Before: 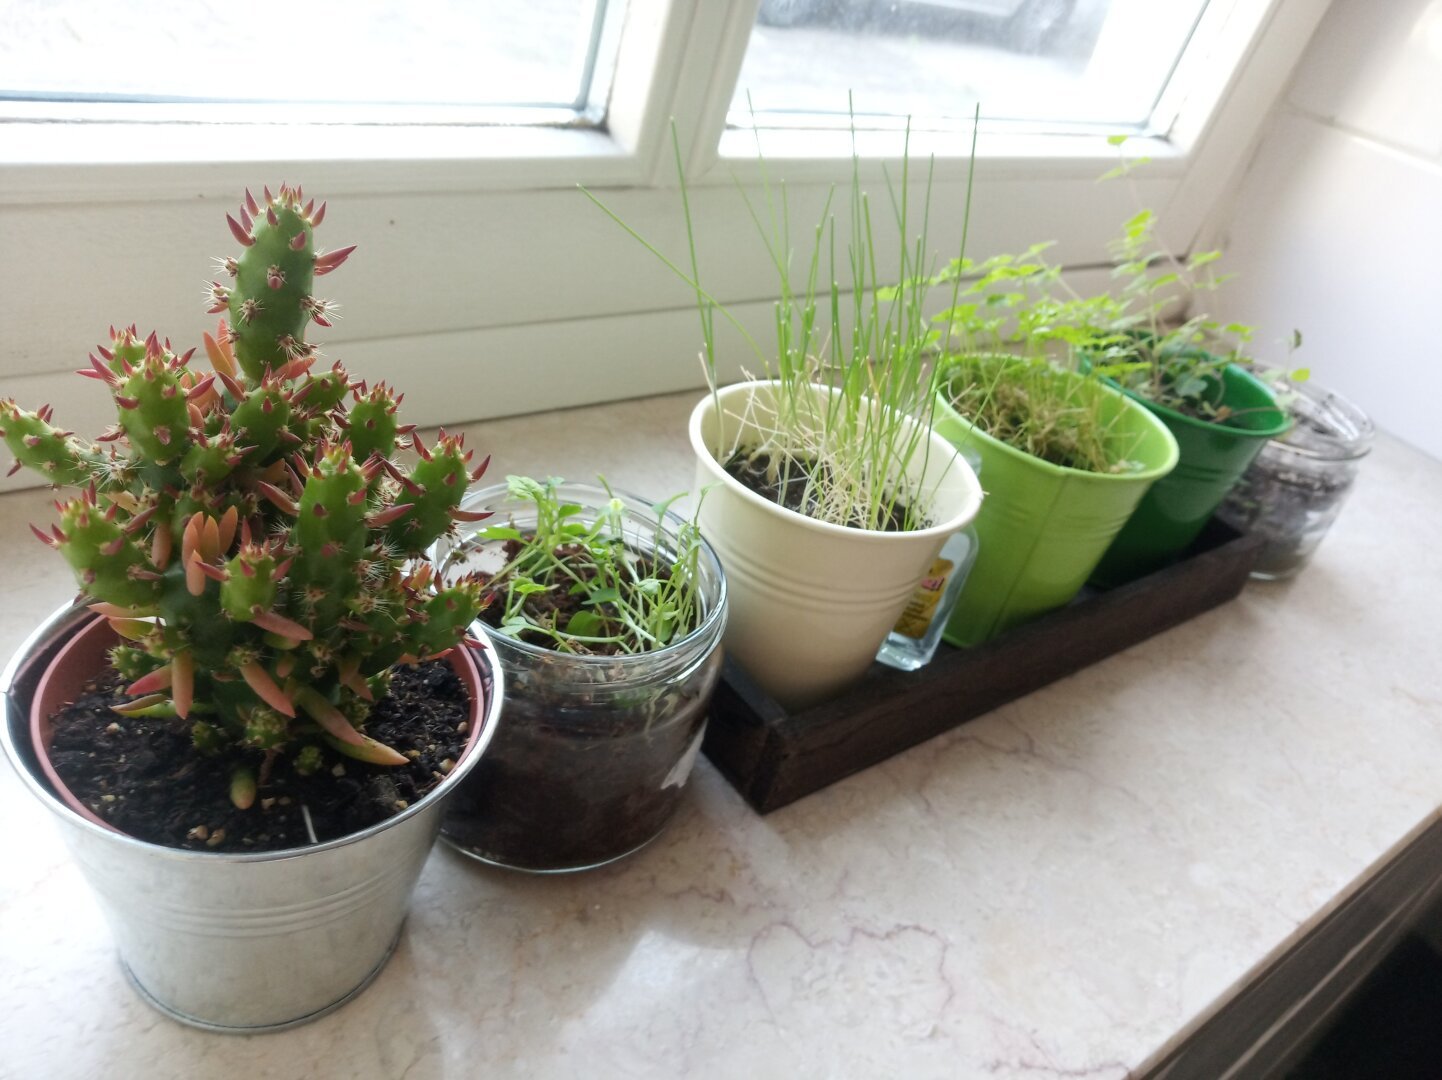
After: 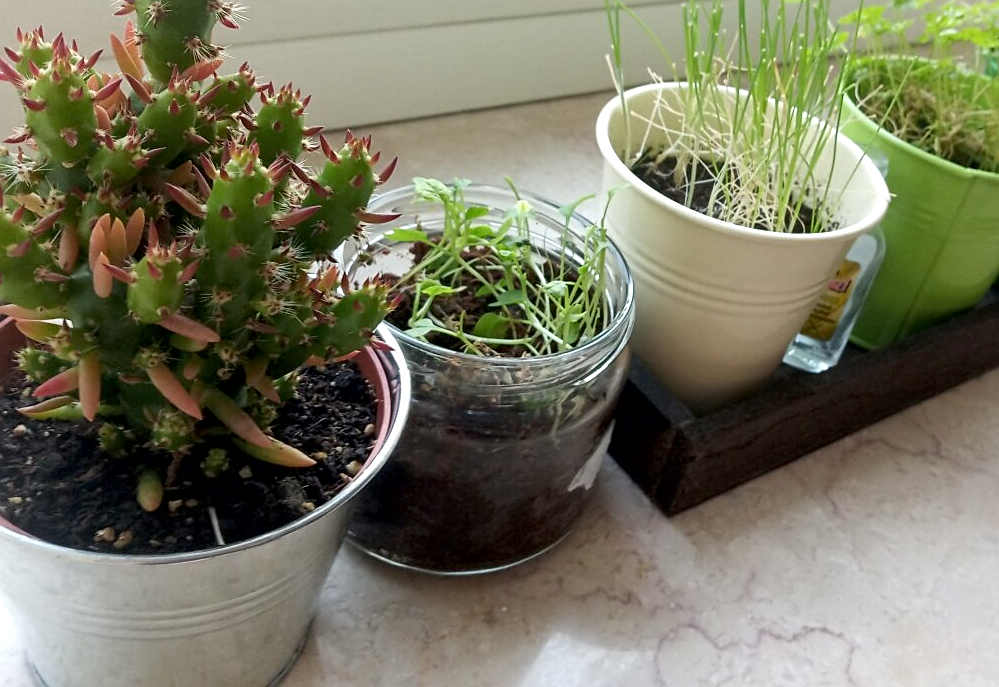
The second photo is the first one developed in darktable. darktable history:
crop: left 6.488%, top 27.668%, right 24.183%, bottom 8.656%
sharpen: on, module defaults
exposure: black level correction 0.004, exposure 0.014 EV, compensate highlight preservation false
white balance: emerald 1
local contrast: mode bilateral grid, contrast 20, coarseness 50, detail 120%, midtone range 0.2
